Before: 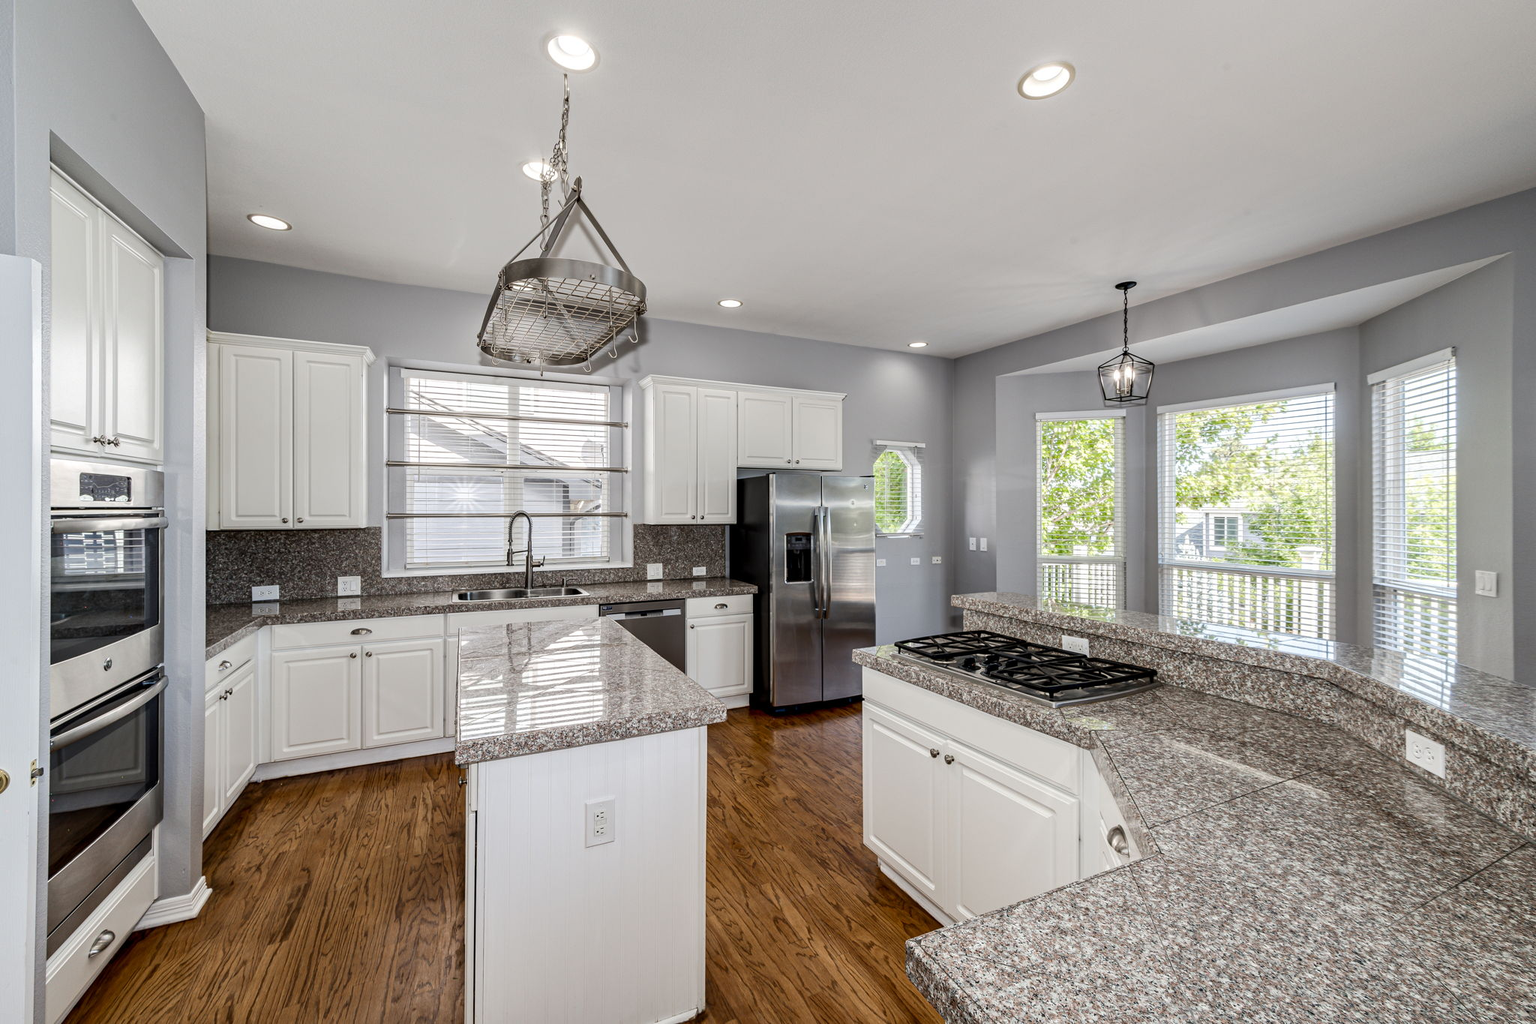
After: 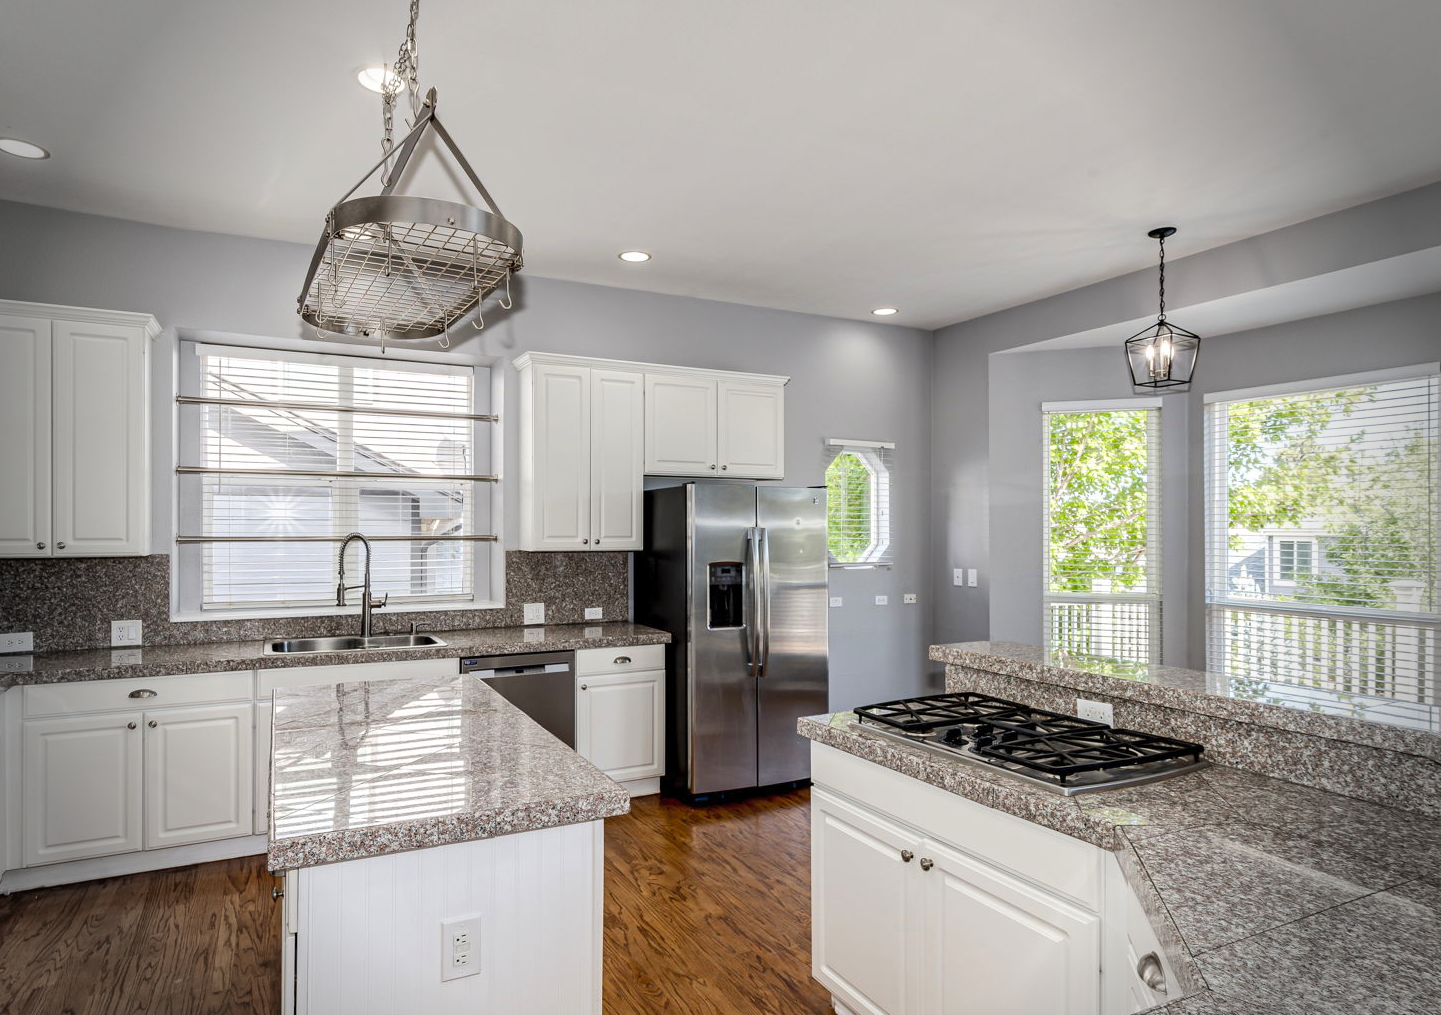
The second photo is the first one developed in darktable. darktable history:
vignetting: fall-off start 76.86%, fall-off radius 28.35%, width/height ratio 0.965
crop and rotate: left 16.596%, top 10.914%, right 13.02%, bottom 14.69%
contrast brightness saturation: contrast 0.034, brightness 0.061, saturation 0.128
